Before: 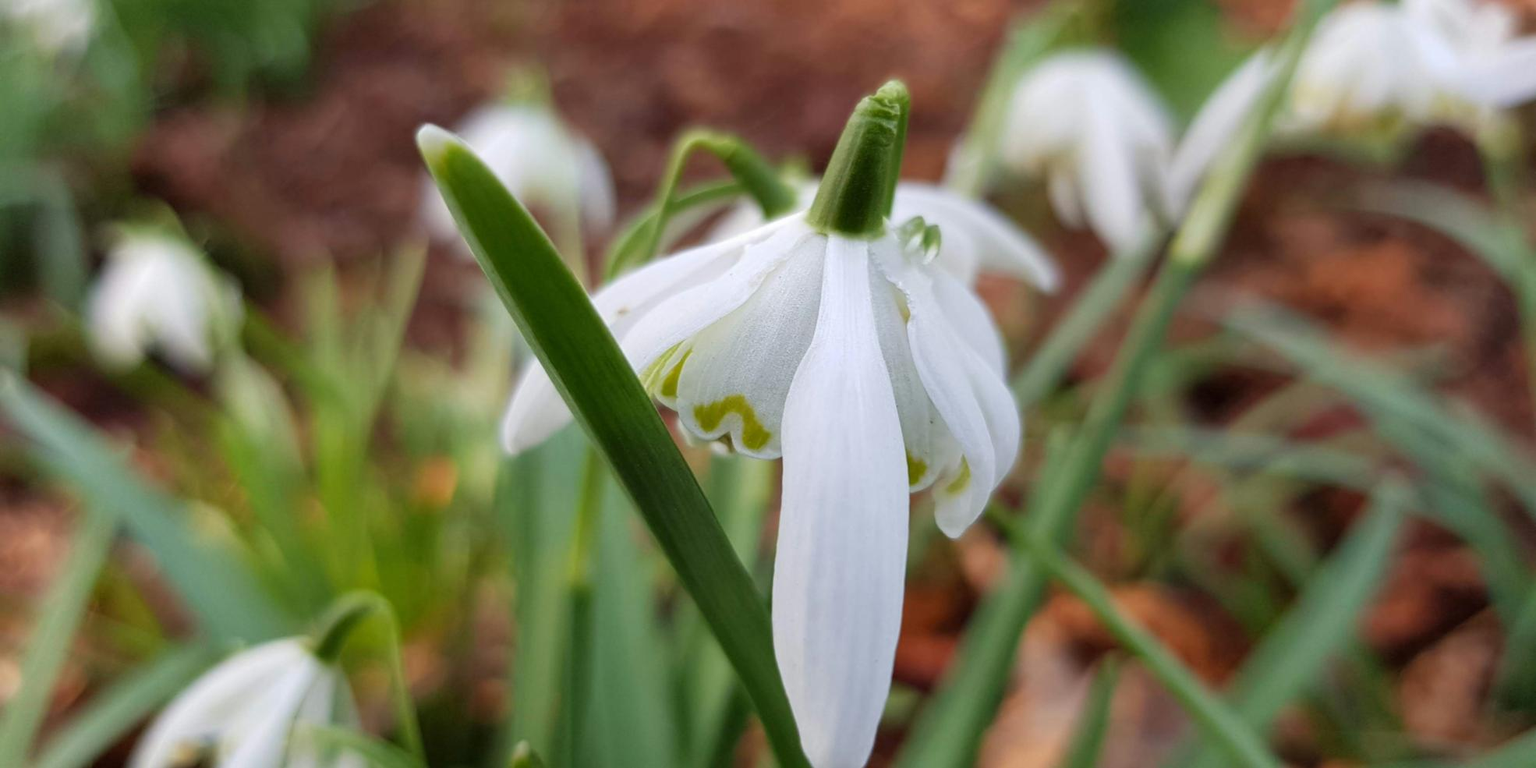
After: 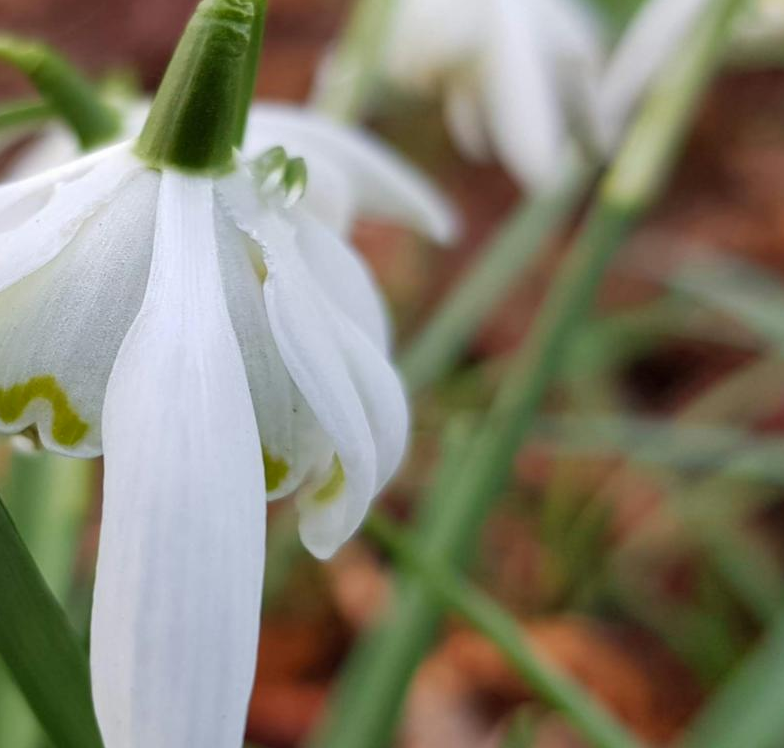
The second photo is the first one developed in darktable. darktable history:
crop: left 45.721%, top 13.393%, right 14.118%, bottom 10.01%
shadows and highlights: shadows 37.27, highlights -28.18, soften with gaussian
